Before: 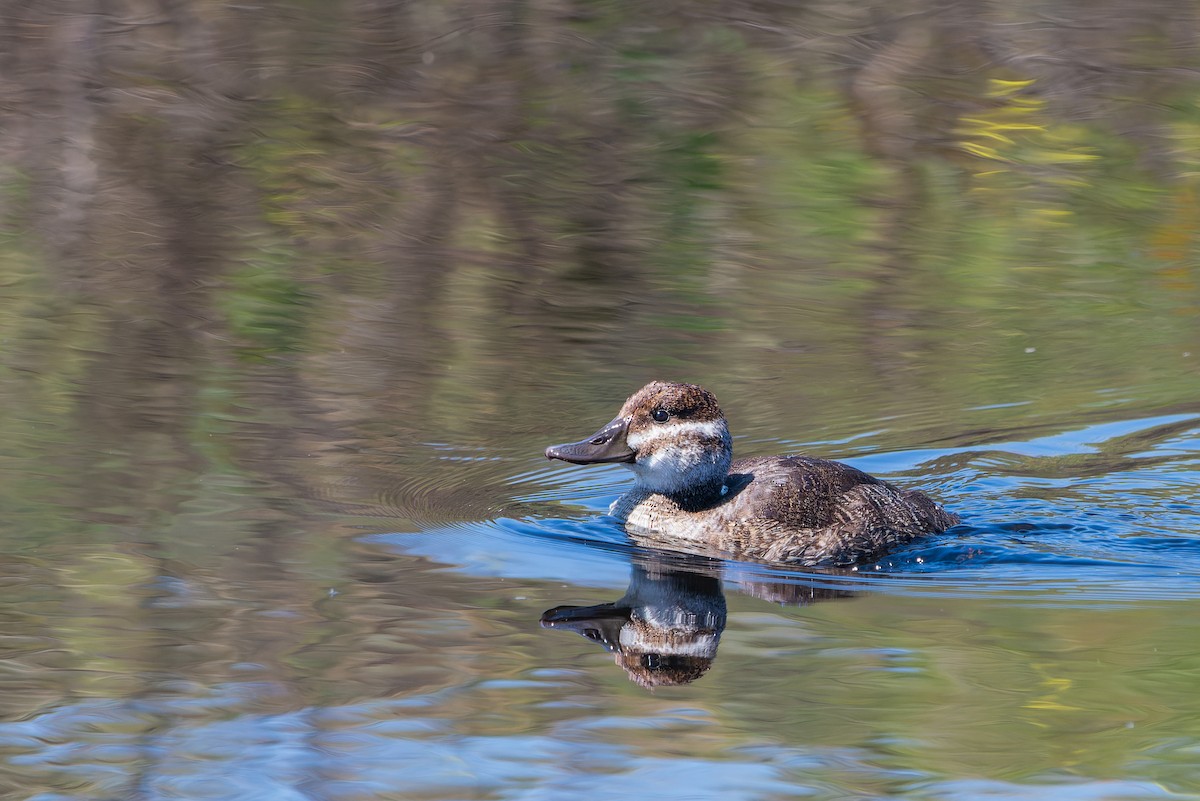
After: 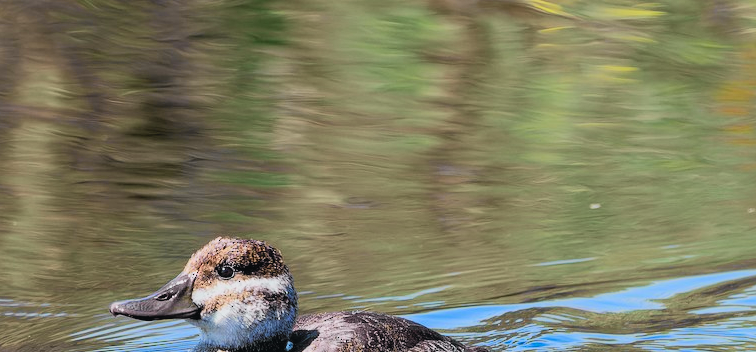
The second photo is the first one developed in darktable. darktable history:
crop: left 36.291%, top 17.989%, right 0.661%, bottom 37.989%
tone curve: curves: ch0 [(0, 0.026) (0.181, 0.223) (0.405, 0.46) (0.456, 0.528) (0.634, 0.728) (0.877, 0.89) (0.984, 0.935)]; ch1 [(0, 0) (0.443, 0.43) (0.492, 0.488) (0.566, 0.579) (0.595, 0.625) (0.65, 0.657) (0.696, 0.725) (1, 1)]; ch2 [(0, 0) (0.33, 0.301) (0.421, 0.443) (0.447, 0.489) (0.495, 0.494) (0.537, 0.57) (0.586, 0.591) (0.663, 0.686) (1, 1)], color space Lab, independent channels, preserve colors none
filmic rgb: black relative exposure -11.73 EV, white relative exposure 5.44 EV, threshold 5.99 EV, hardness 4.48, latitude 49.92%, contrast 1.144, enable highlight reconstruction true
